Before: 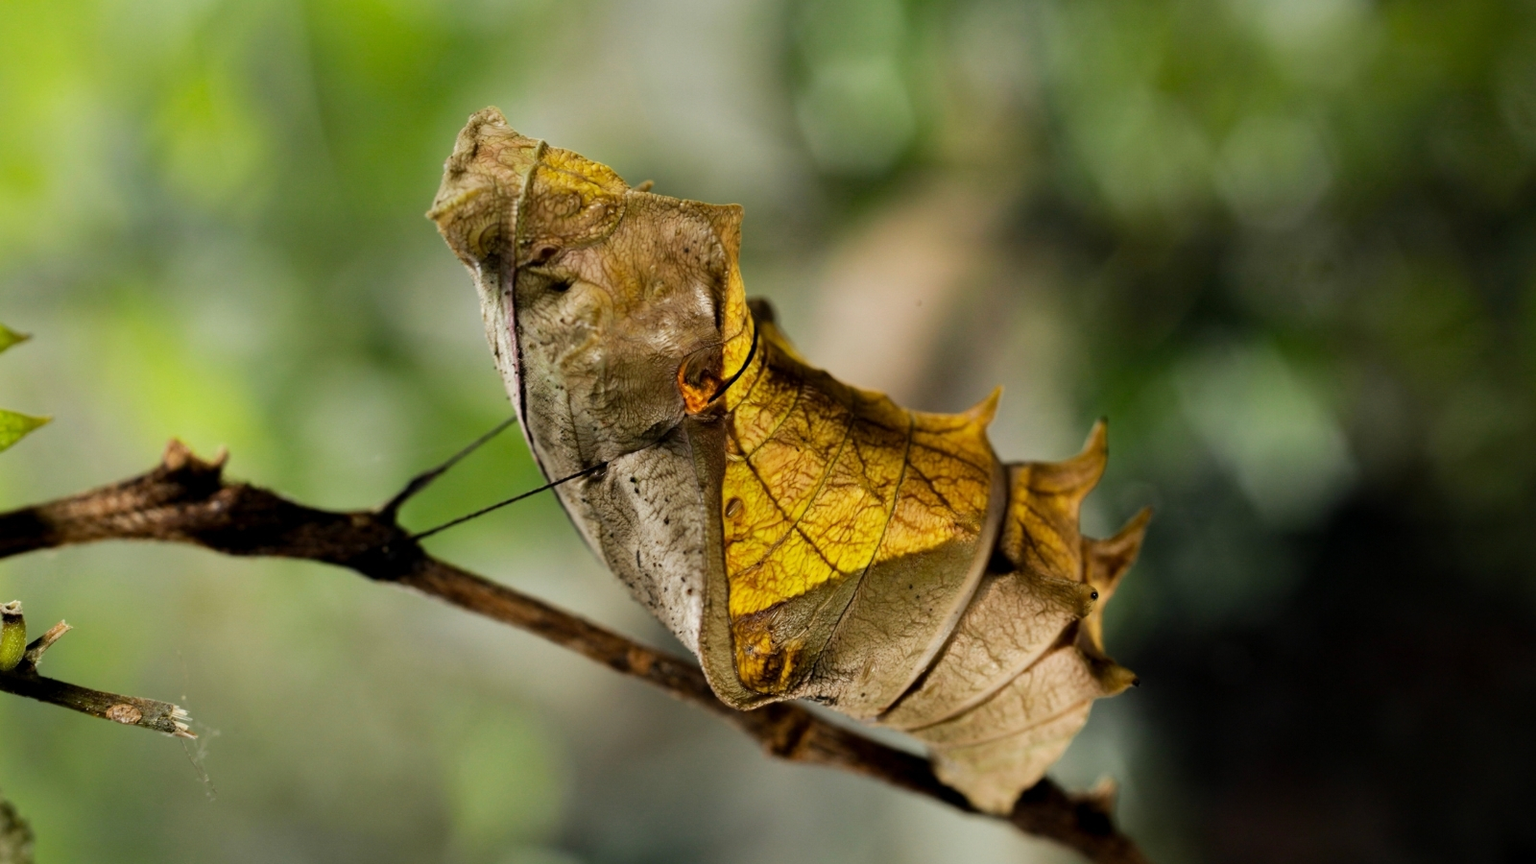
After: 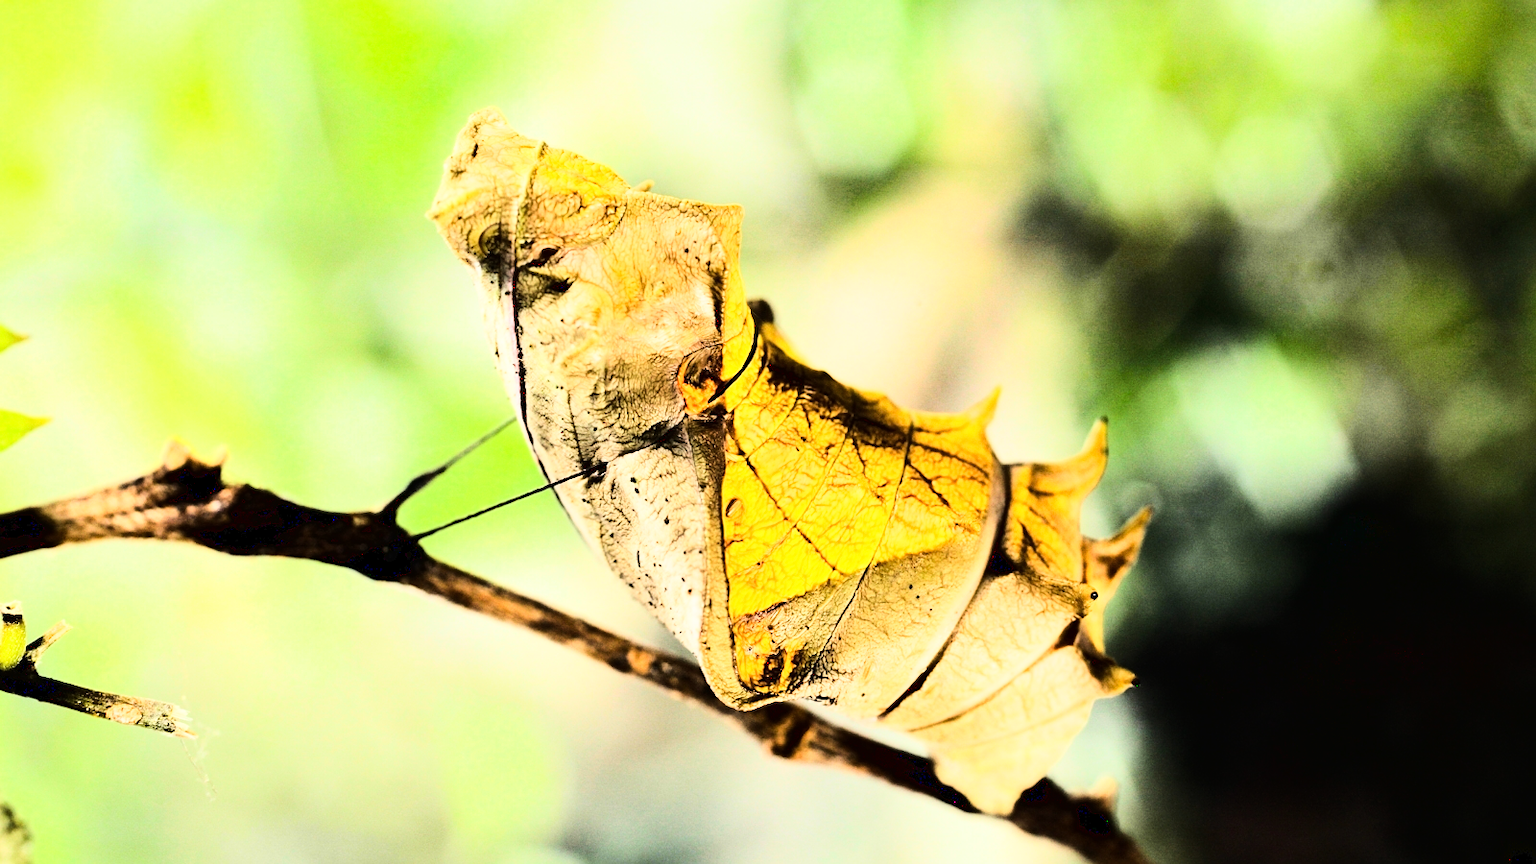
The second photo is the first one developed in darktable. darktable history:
sharpen: radius 1.241, amount 0.297, threshold 0.082
tone equalizer: -7 EV 0.155 EV, -6 EV 0.57 EV, -5 EV 1.14 EV, -4 EV 1.34 EV, -3 EV 1.12 EV, -2 EV 0.6 EV, -1 EV 0.168 EV, edges refinement/feathering 500, mask exposure compensation -1.57 EV, preserve details no
base curve: curves: ch0 [(0, 0.003) (0.001, 0.002) (0.006, 0.004) (0.02, 0.022) (0.048, 0.086) (0.094, 0.234) (0.162, 0.431) (0.258, 0.629) (0.385, 0.8) (0.548, 0.918) (0.751, 0.988) (1, 1)]
